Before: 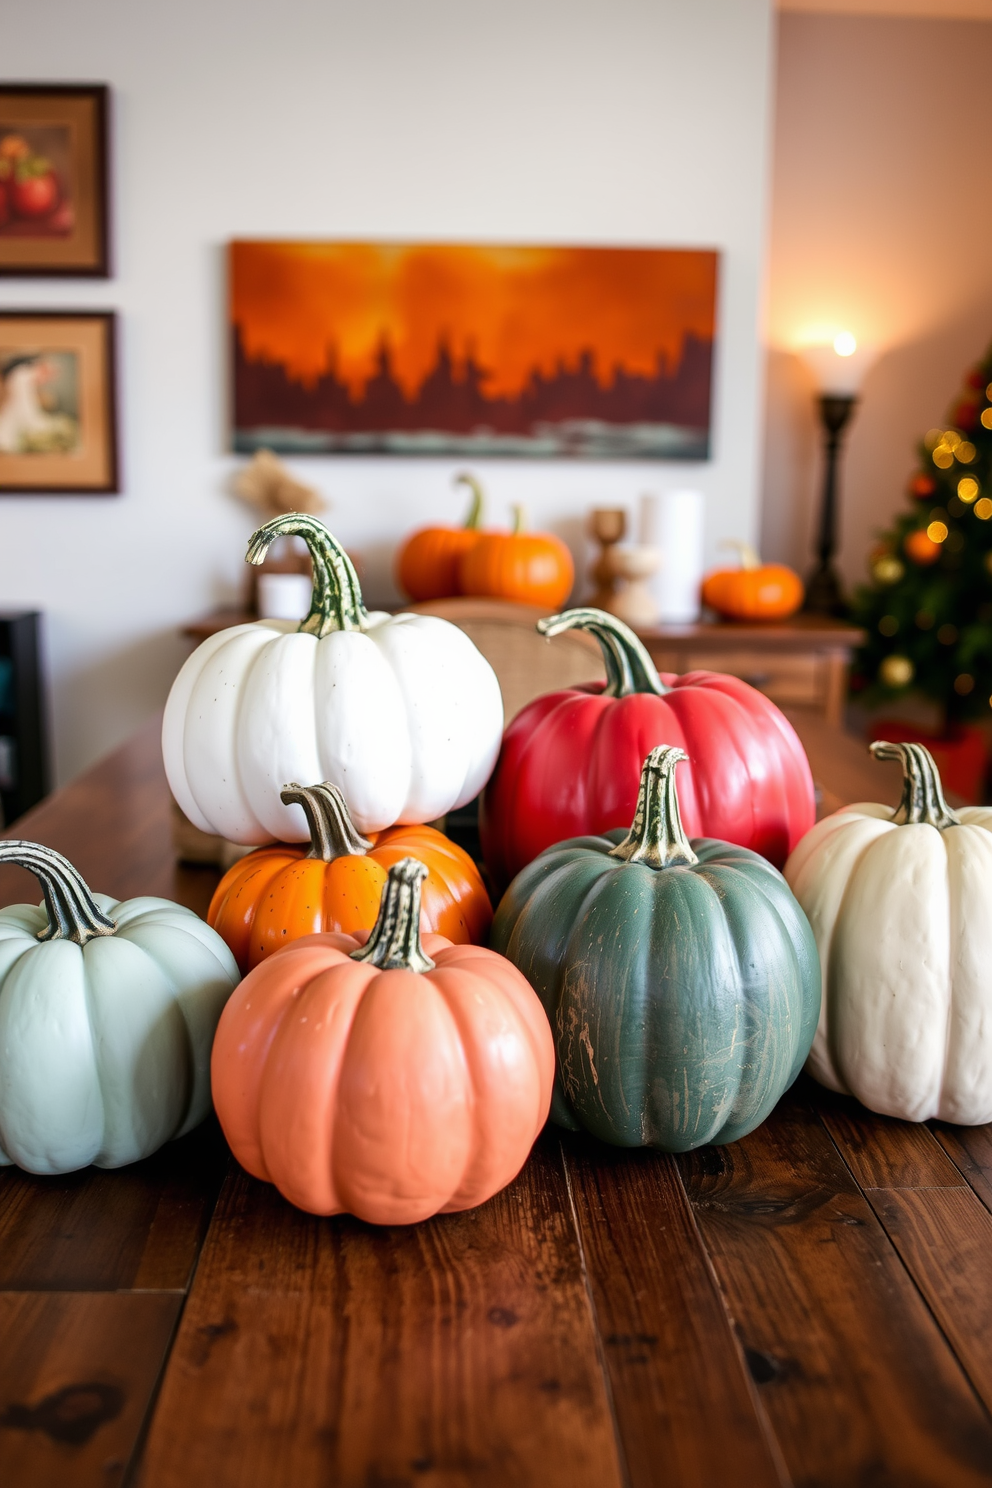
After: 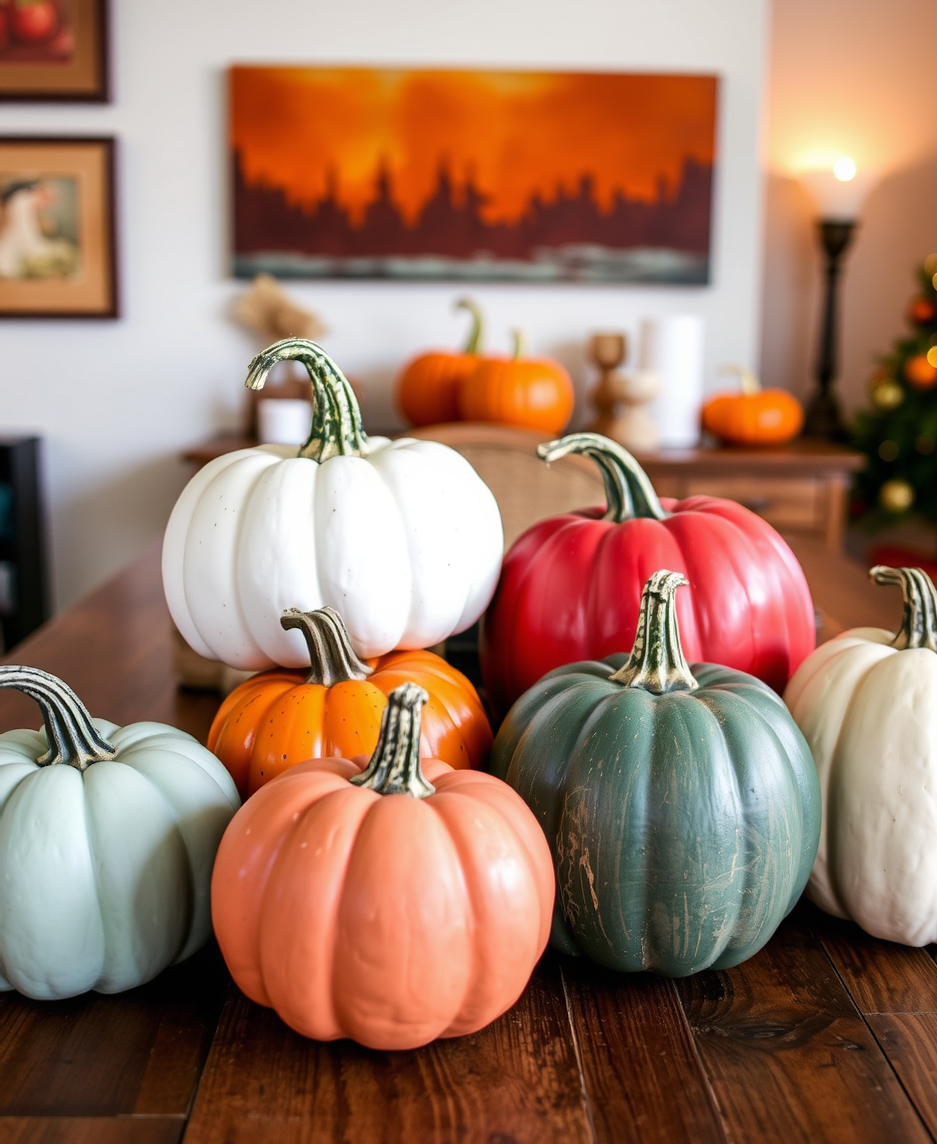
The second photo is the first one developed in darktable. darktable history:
crop and rotate: angle 0.026°, top 11.79%, right 5.455%, bottom 11.23%
tone equalizer: edges refinement/feathering 500, mask exposure compensation -1.57 EV, preserve details no
